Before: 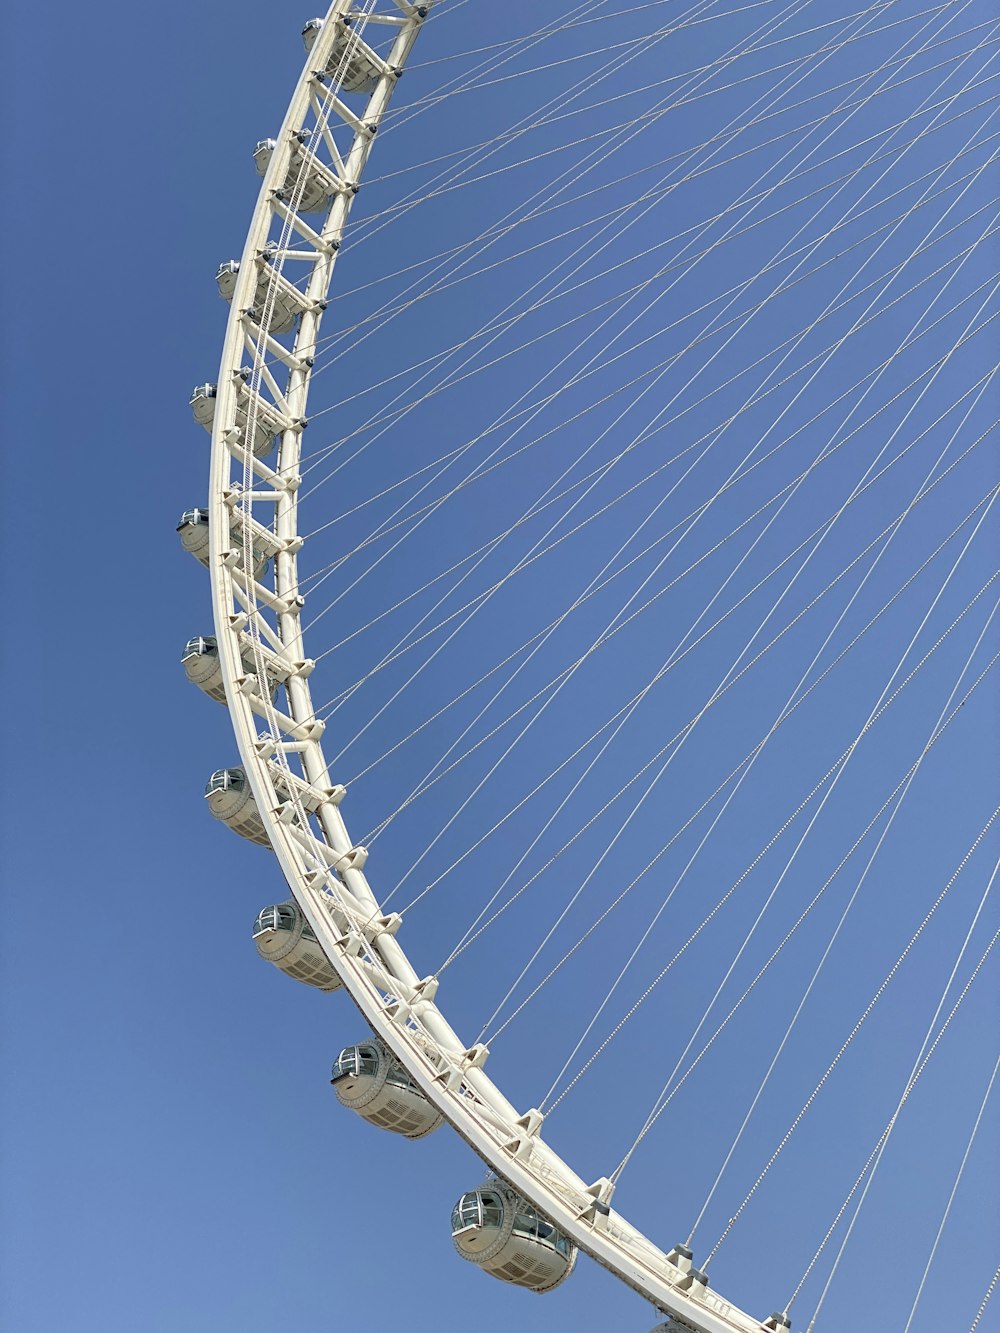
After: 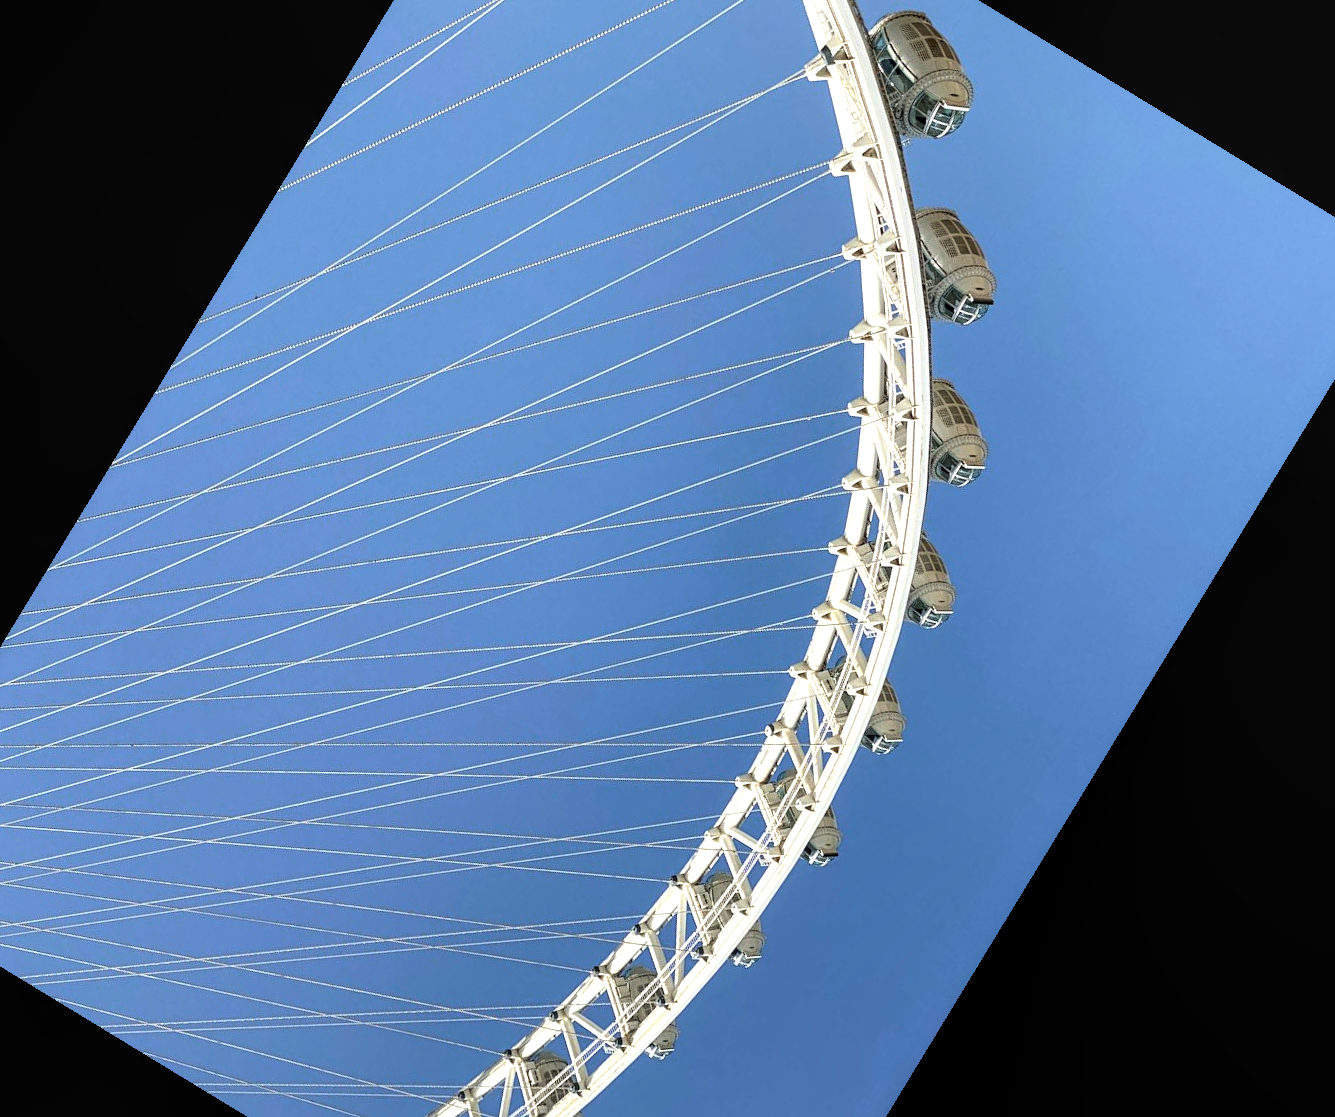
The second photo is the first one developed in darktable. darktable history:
local contrast: on, module defaults
crop and rotate: angle 148.68°, left 9.111%, top 15.603%, right 4.588%, bottom 17.041%
tone equalizer: -8 EV -0.75 EV, -7 EV -0.7 EV, -6 EV -0.6 EV, -5 EV -0.4 EV, -3 EV 0.4 EV, -2 EV 0.6 EV, -1 EV 0.7 EV, +0 EV 0.75 EV, edges refinement/feathering 500, mask exposure compensation -1.57 EV, preserve details no
